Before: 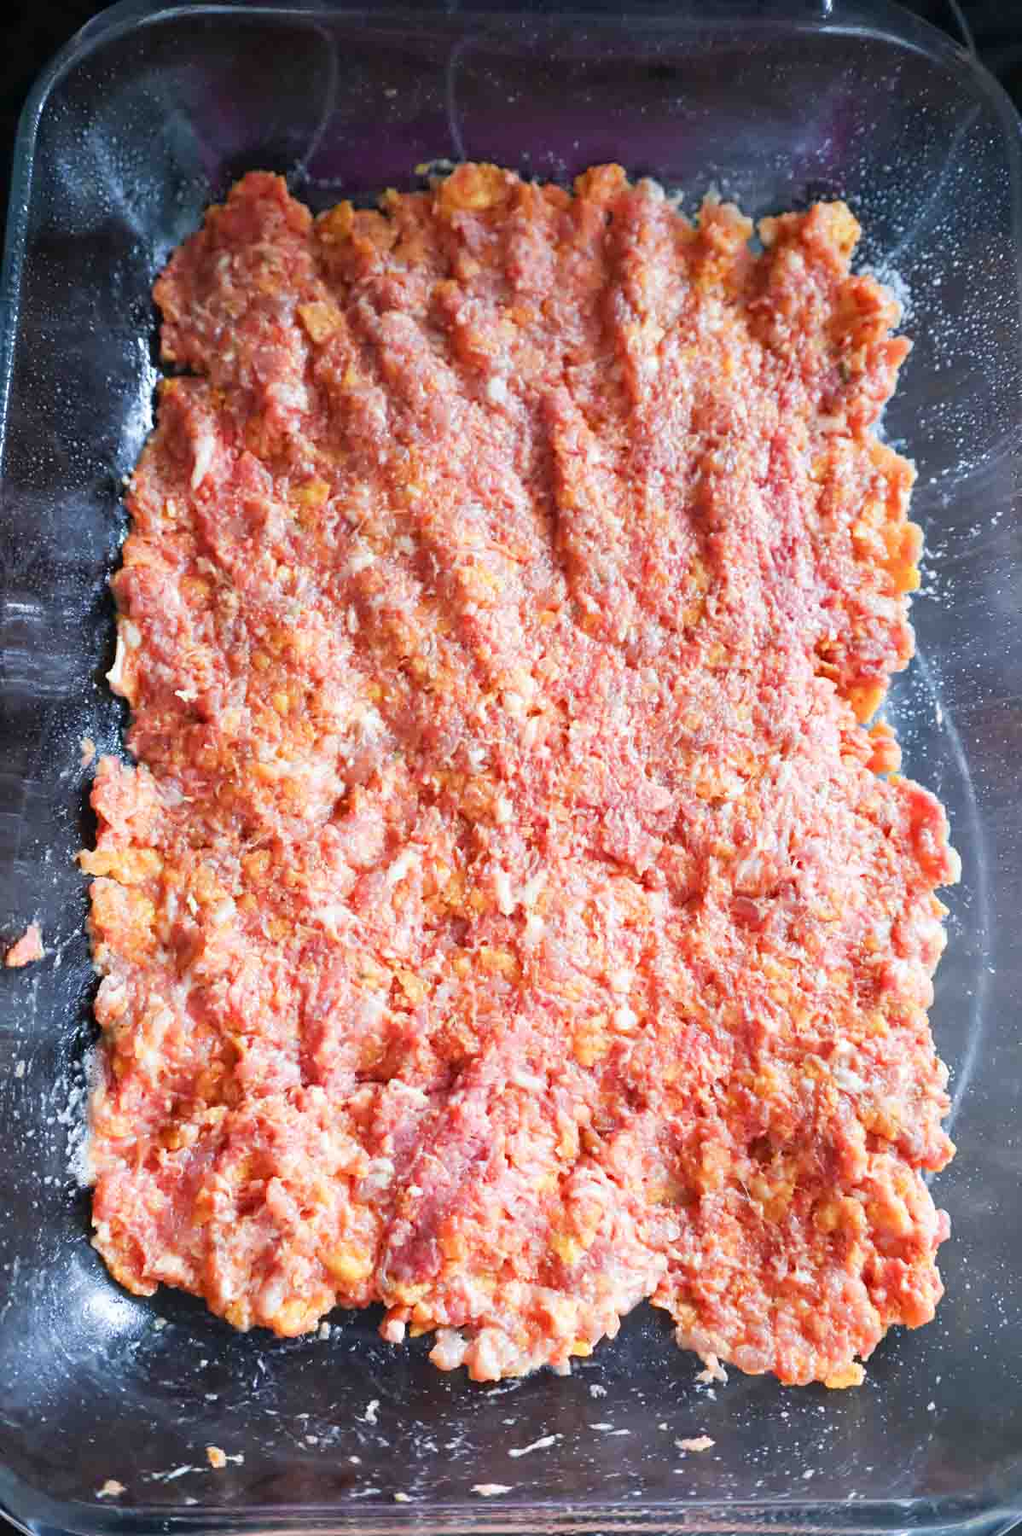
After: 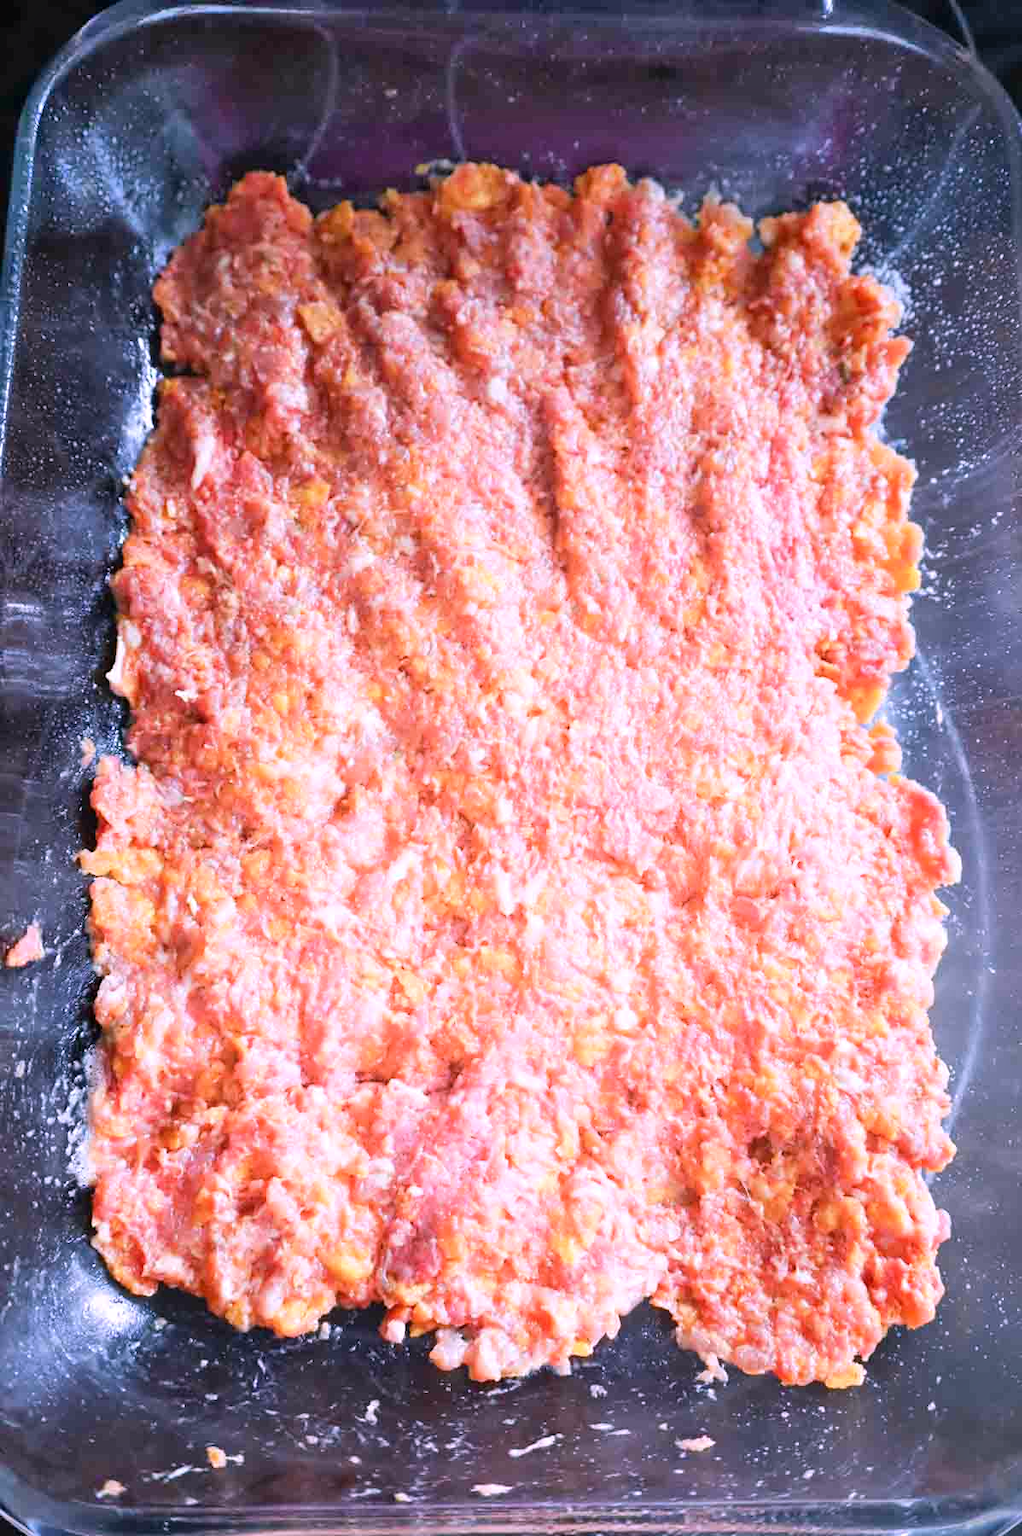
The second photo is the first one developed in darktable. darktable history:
white balance: red 1.066, blue 1.119
shadows and highlights: highlights 70.7, soften with gaussian
